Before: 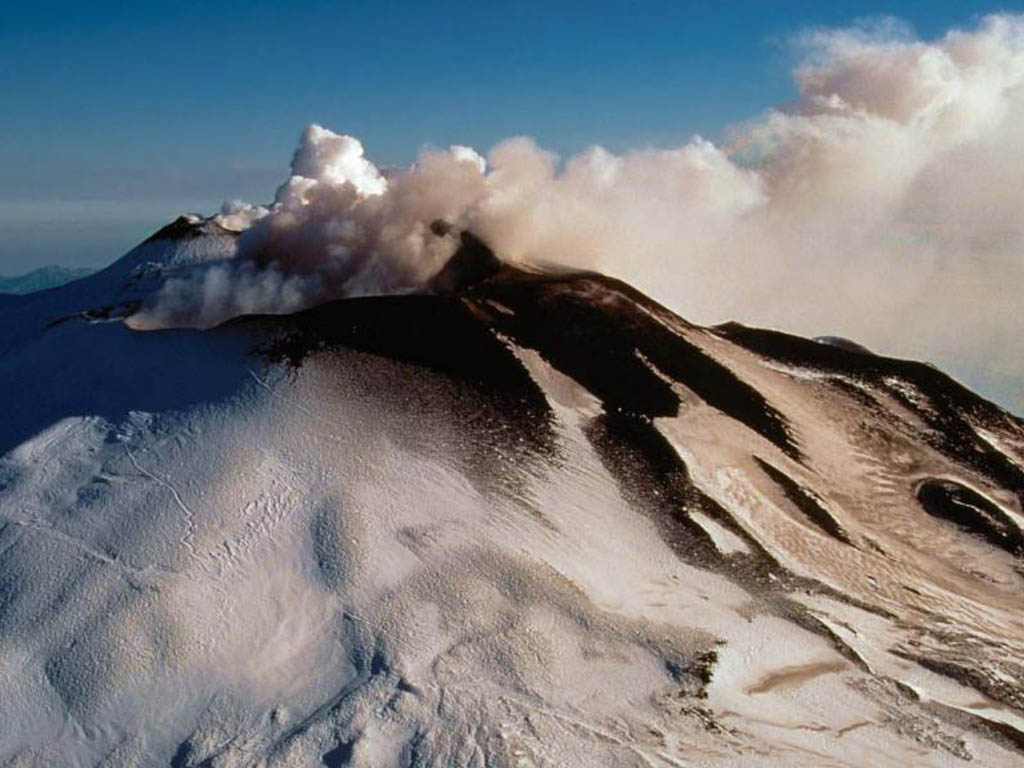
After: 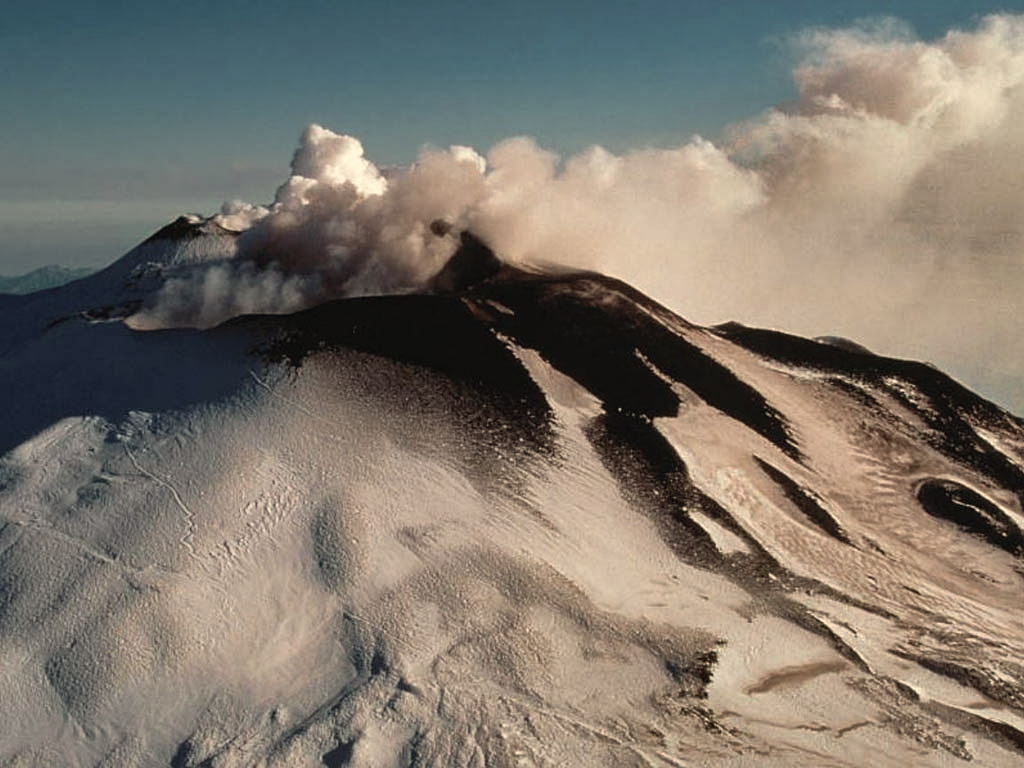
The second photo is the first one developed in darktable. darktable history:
white balance: red 1.123, blue 0.83
shadows and highlights: shadows 24.5, highlights -78.15, soften with gaussian
sharpen: radius 1.272, amount 0.305, threshold 0
contrast brightness saturation: contrast -0.05, saturation -0.41
